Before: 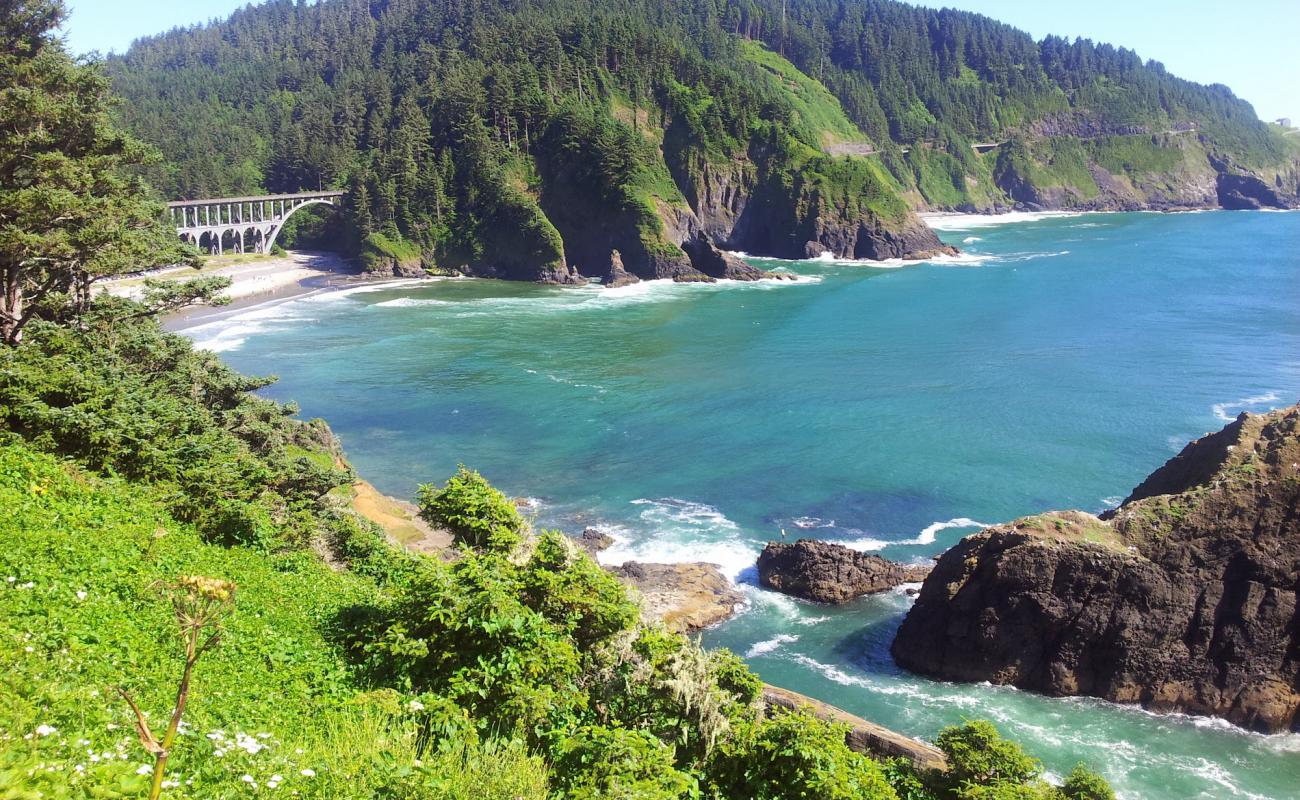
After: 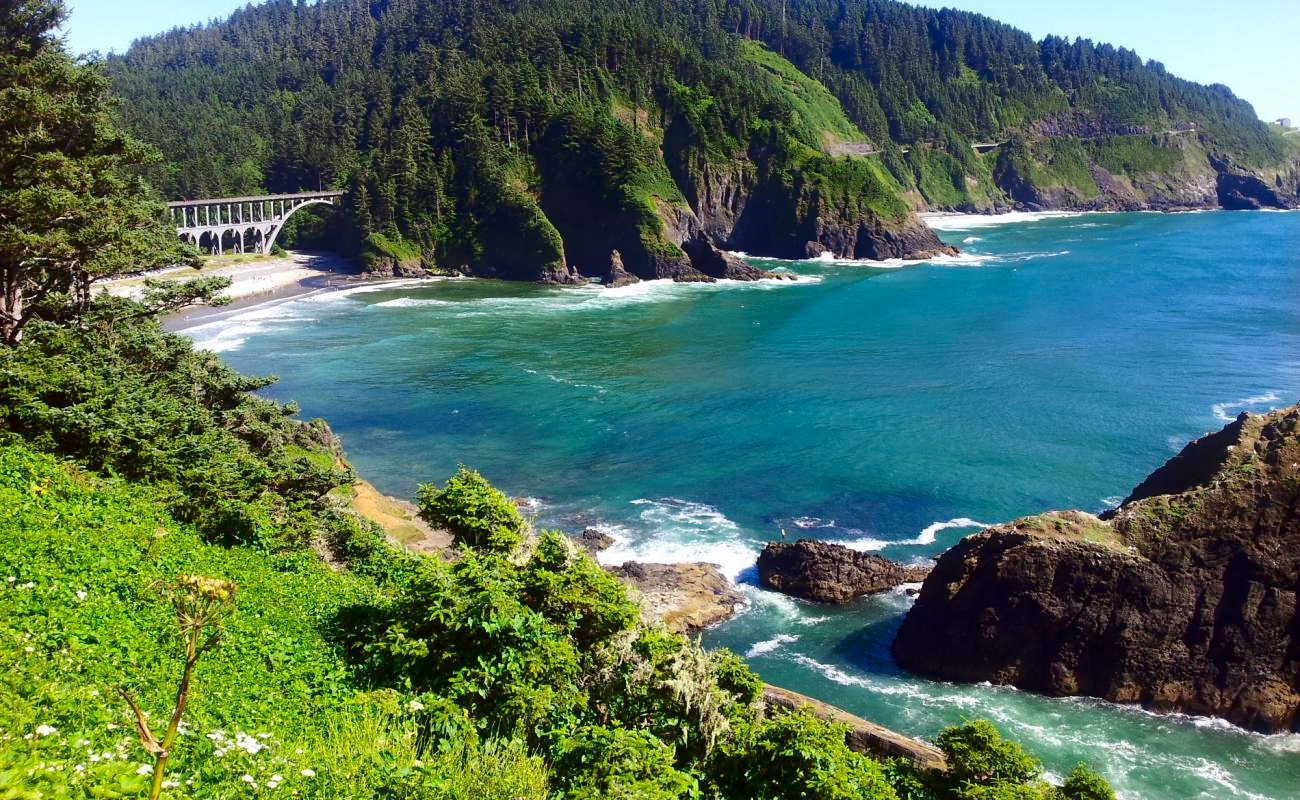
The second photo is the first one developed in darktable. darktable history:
contrast brightness saturation: contrast 0.134, brightness -0.225, saturation 0.147
